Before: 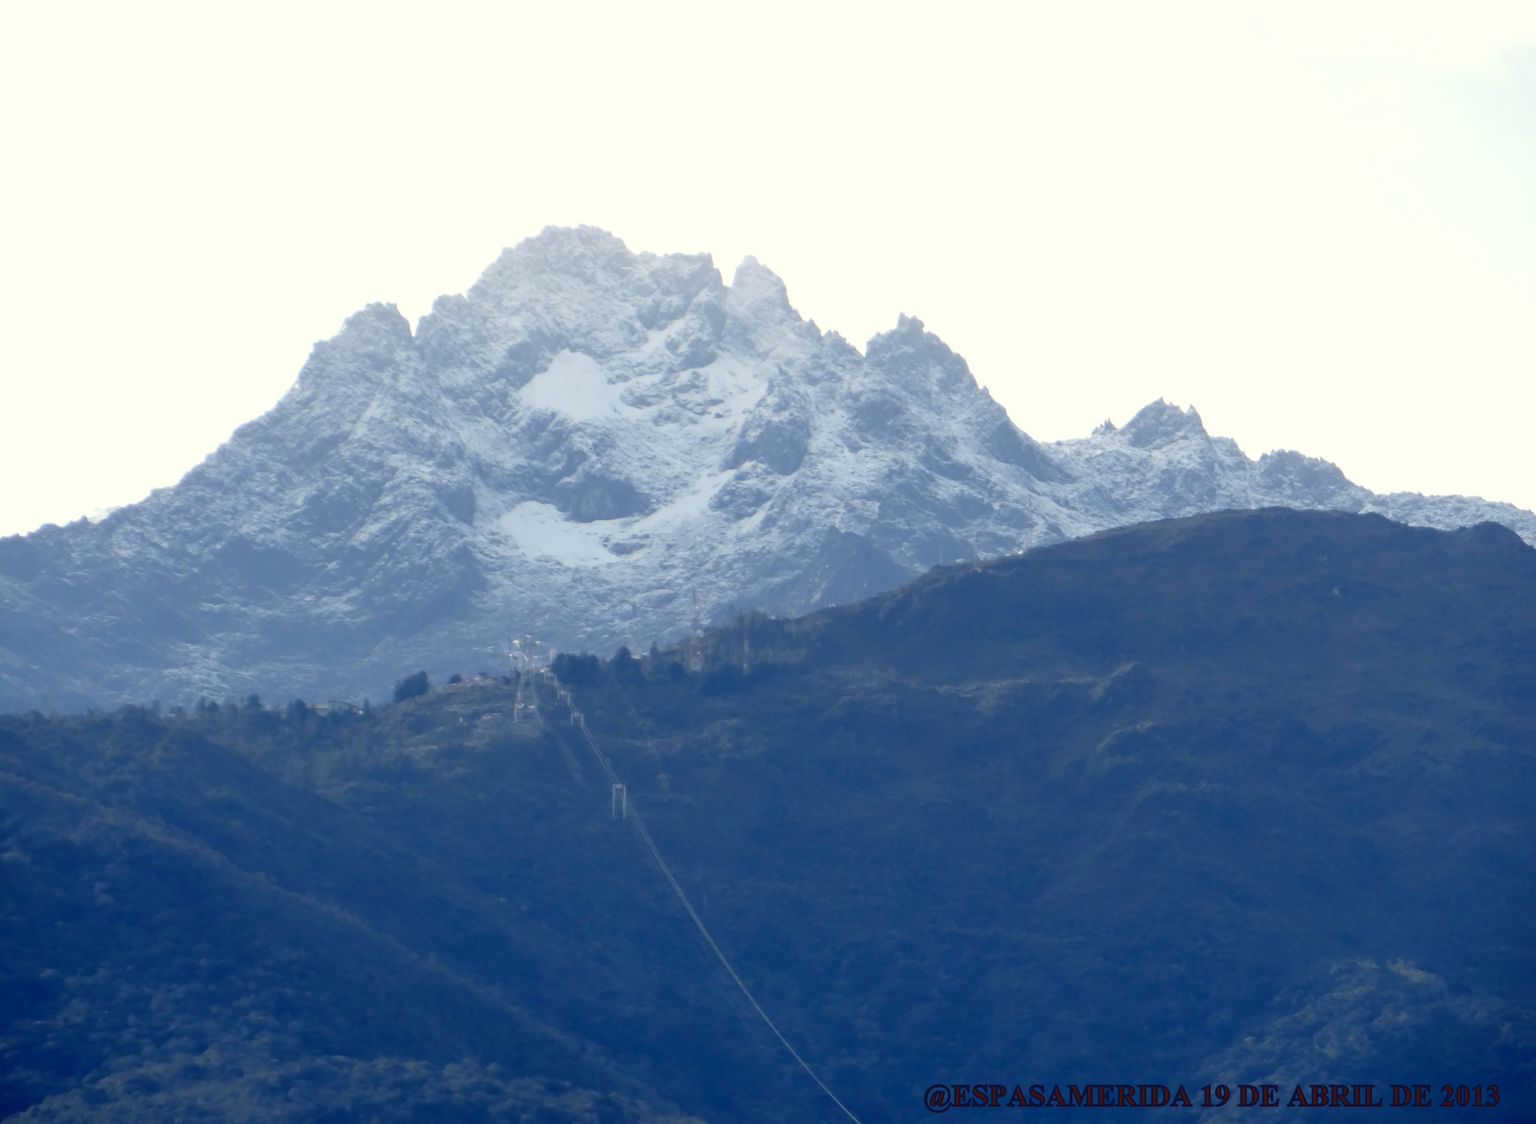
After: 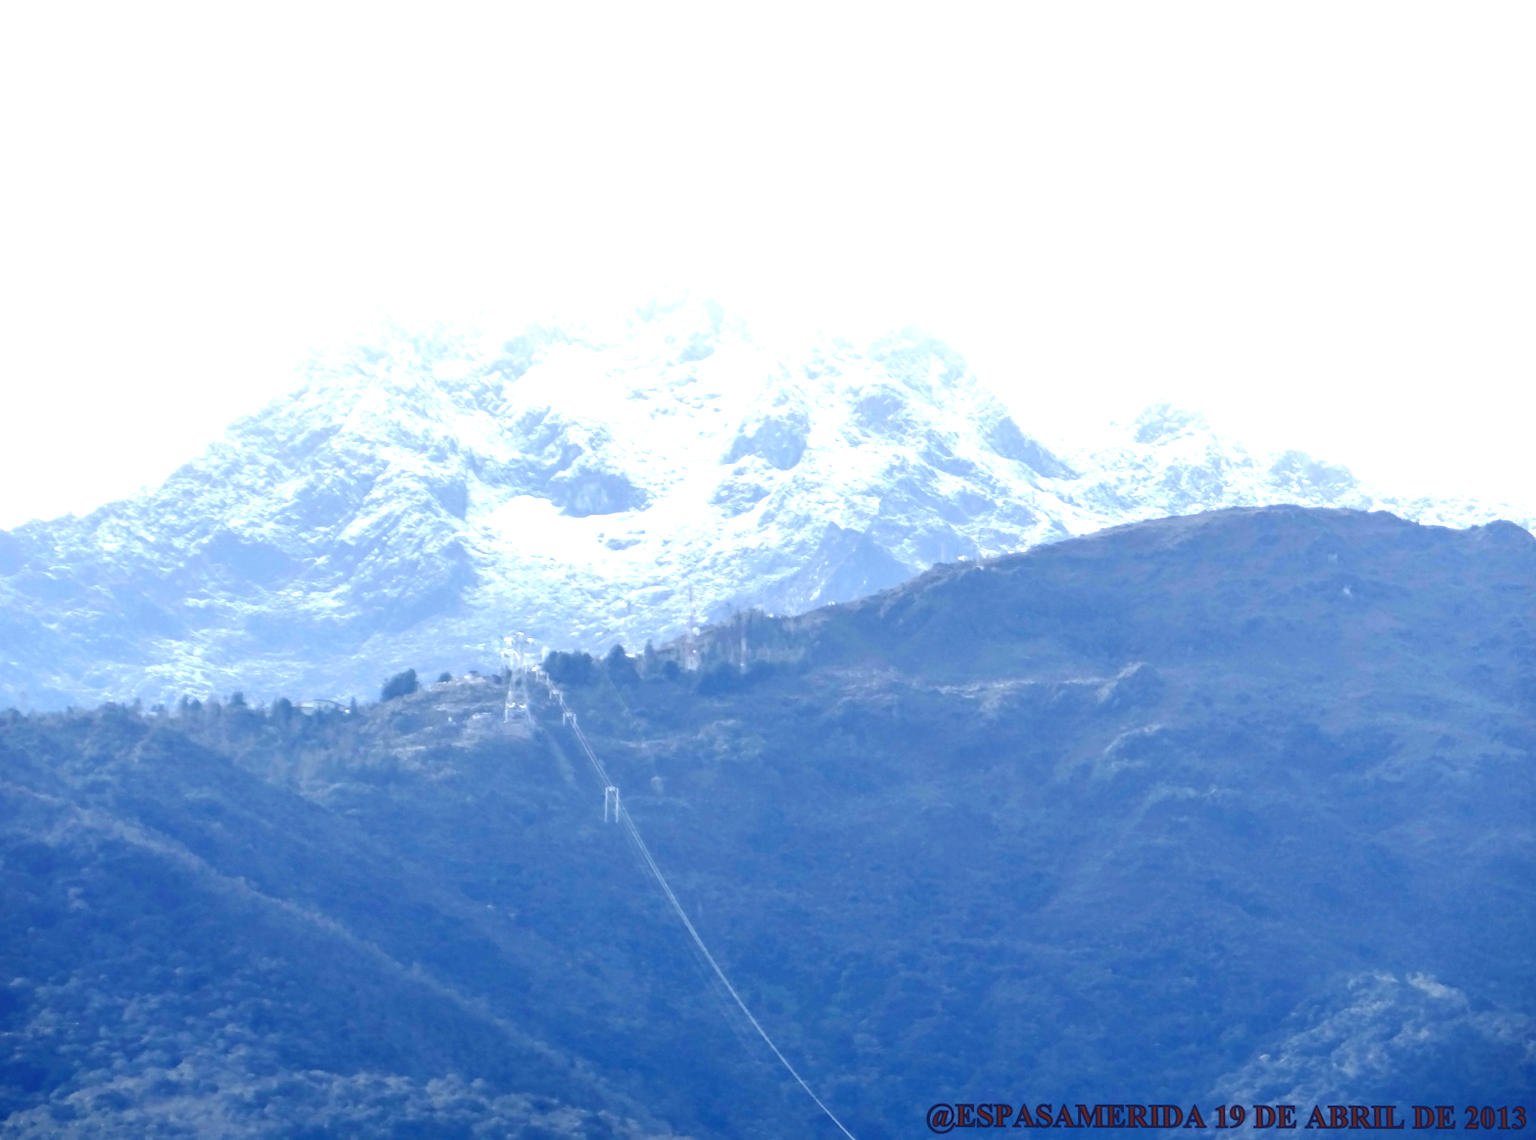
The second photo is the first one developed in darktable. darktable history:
exposure: black level correction -0.002, exposure 1.35 EV, compensate highlight preservation false
local contrast: on, module defaults
rotate and perspective: rotation 0.226°, lens shift (vertical) -0.042, crop left 0.023, crop right 0.982, crop top 0.006, crop bottom 0.994
